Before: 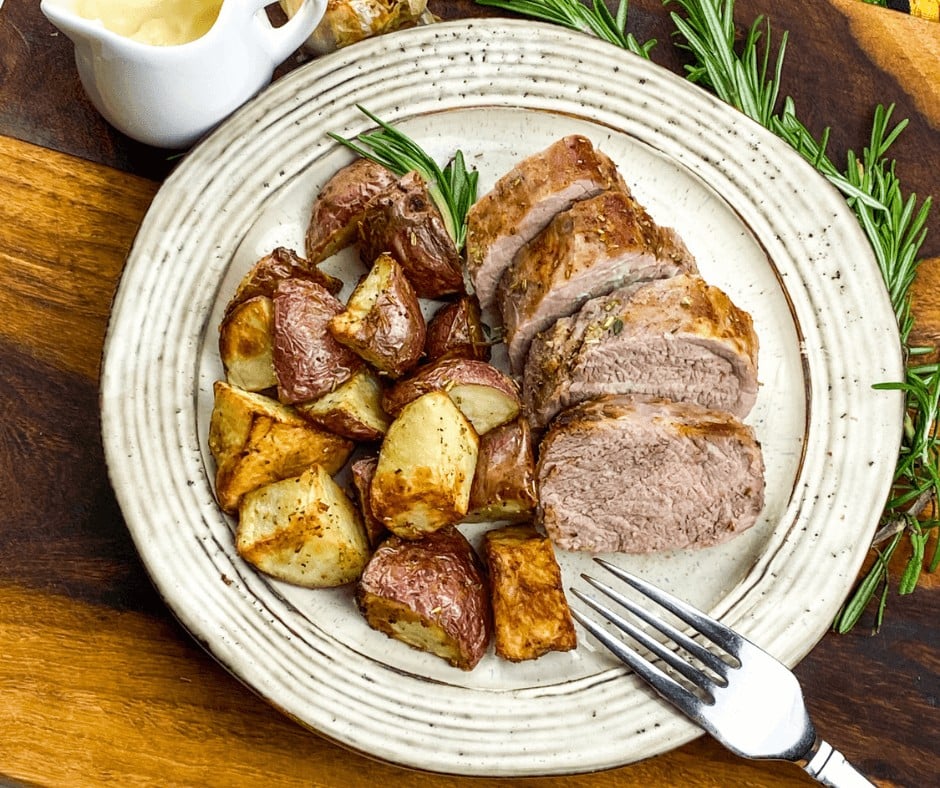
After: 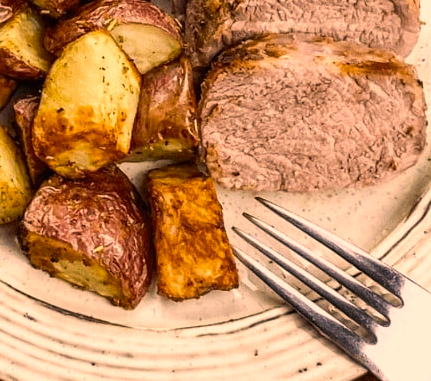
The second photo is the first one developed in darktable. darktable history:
color correction: highlights a* 21.88, highlights b* 22.25
crop: left 35.976%, top 45.819%, right 18.162%, bottom 5.807%
